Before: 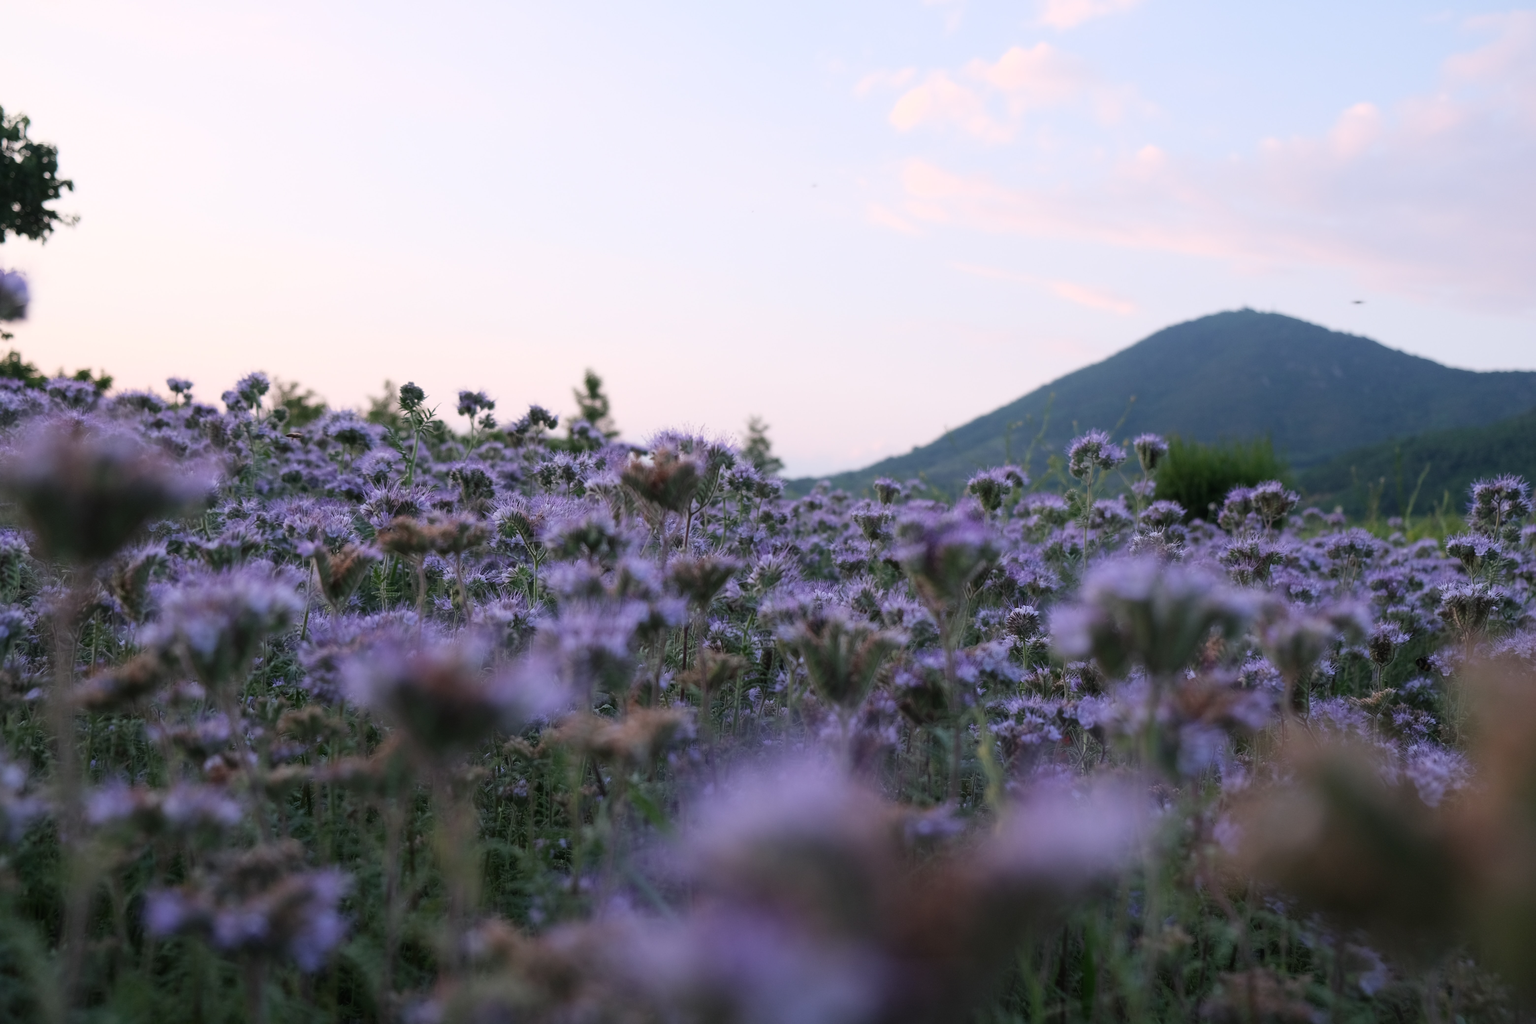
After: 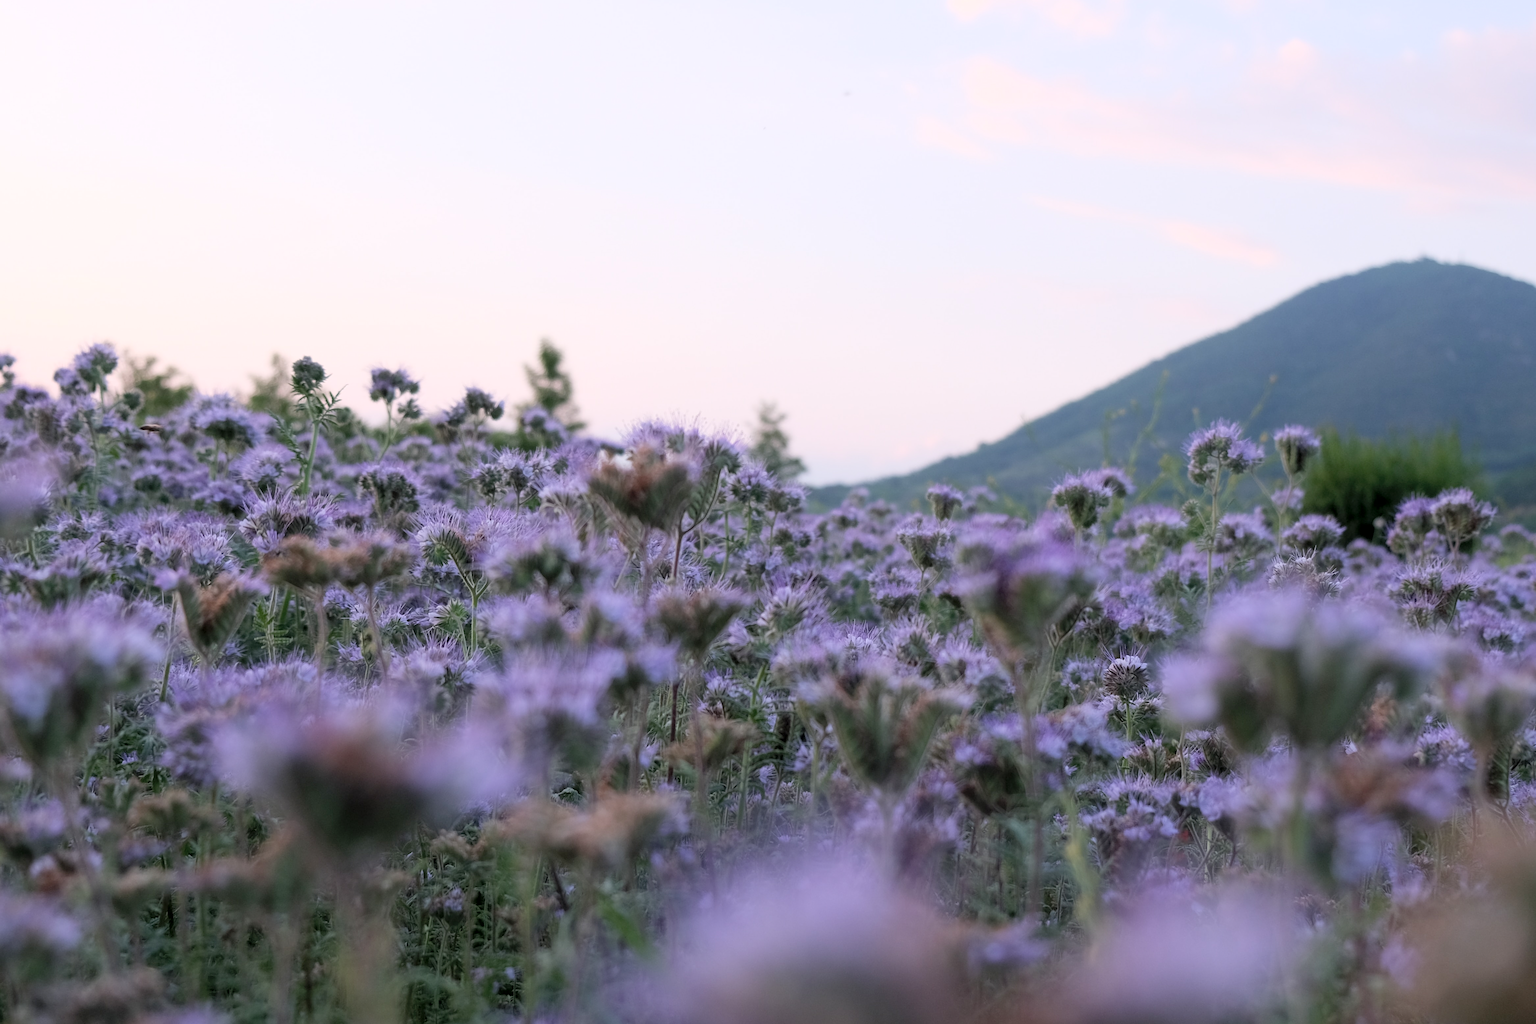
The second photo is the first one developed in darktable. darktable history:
crop and rotate: left 11.831%, top 11.346%, right 13.429%, bottom 13.899%
contrast brightness saturation: brightness 0.13
exposure: black level correction 0.005, exposure 0.014 EV, compensate highlight preservation false
